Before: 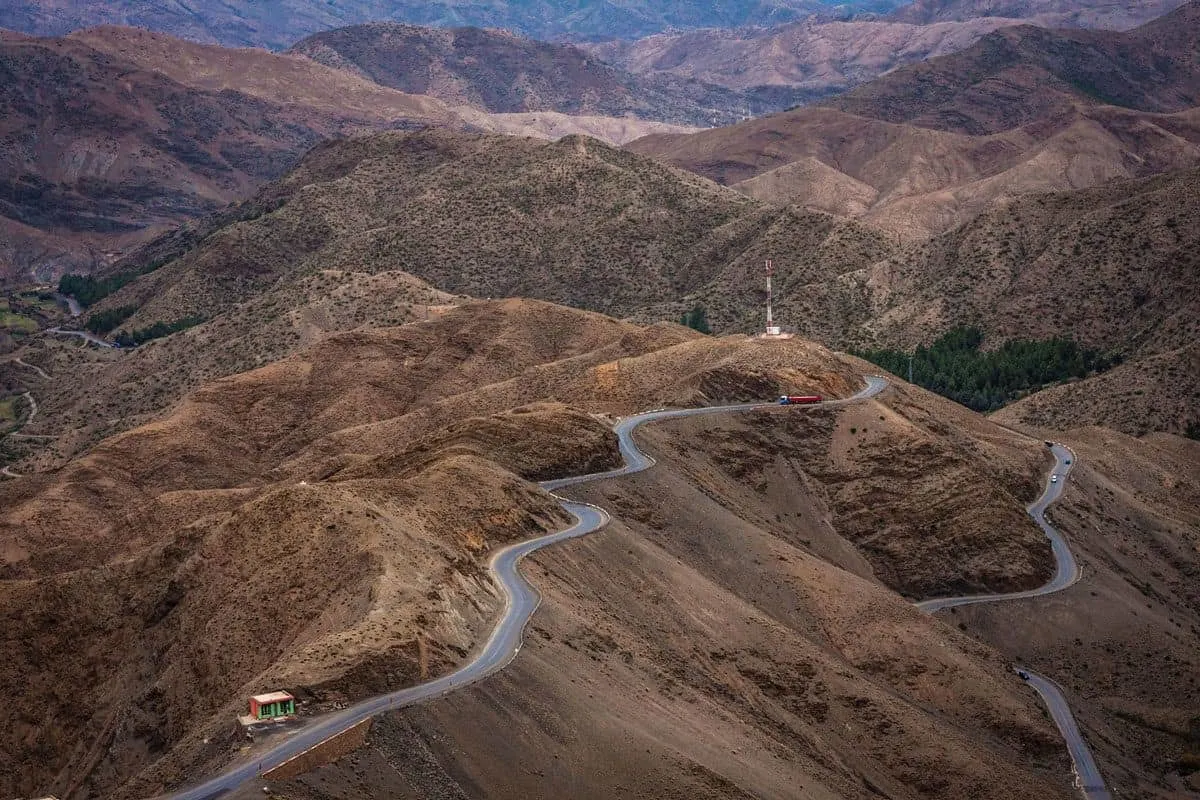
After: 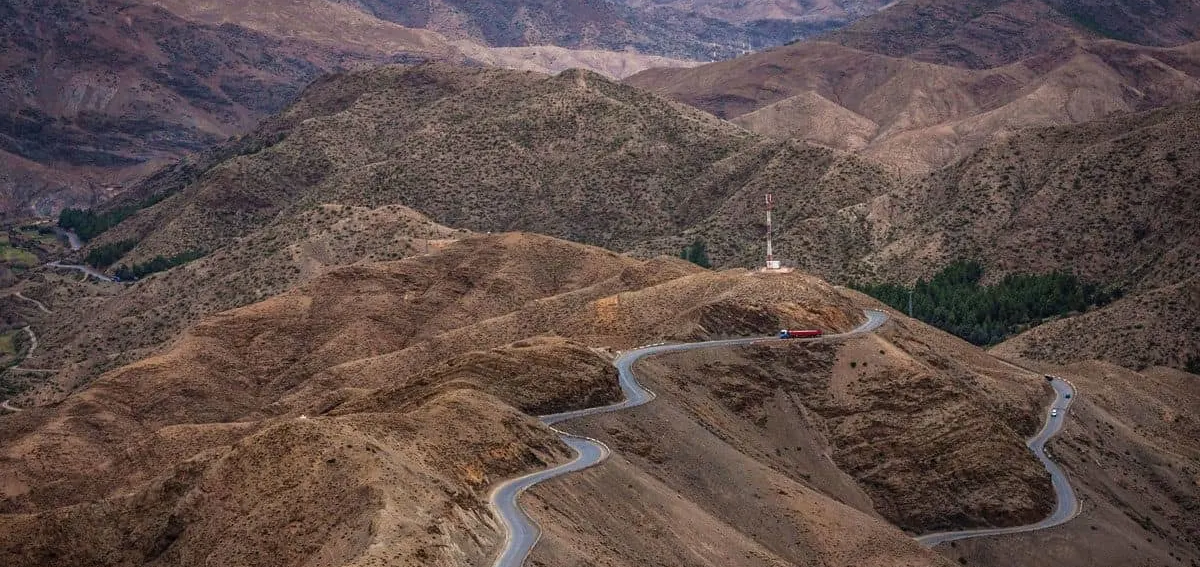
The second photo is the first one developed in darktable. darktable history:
crop and rotate: top 8.34%, bottom 20.712%
